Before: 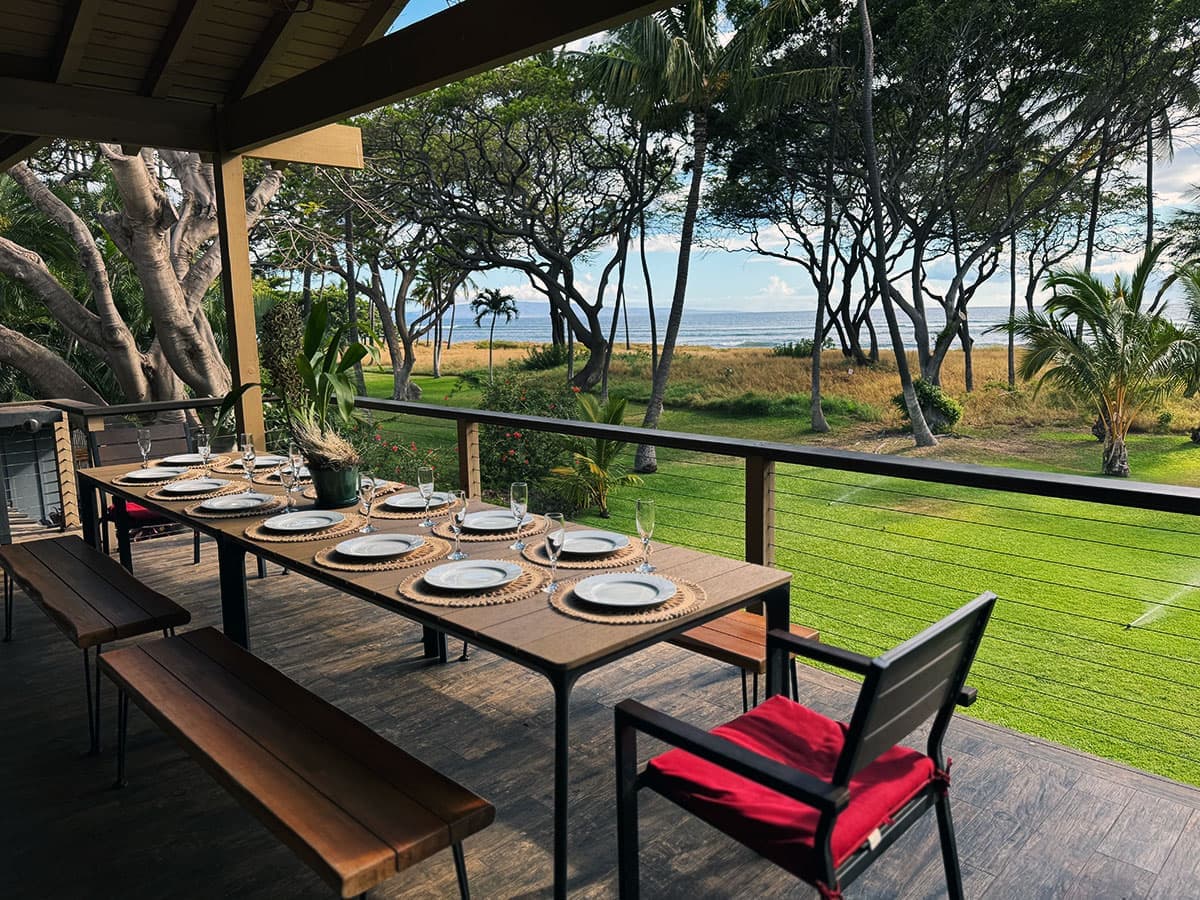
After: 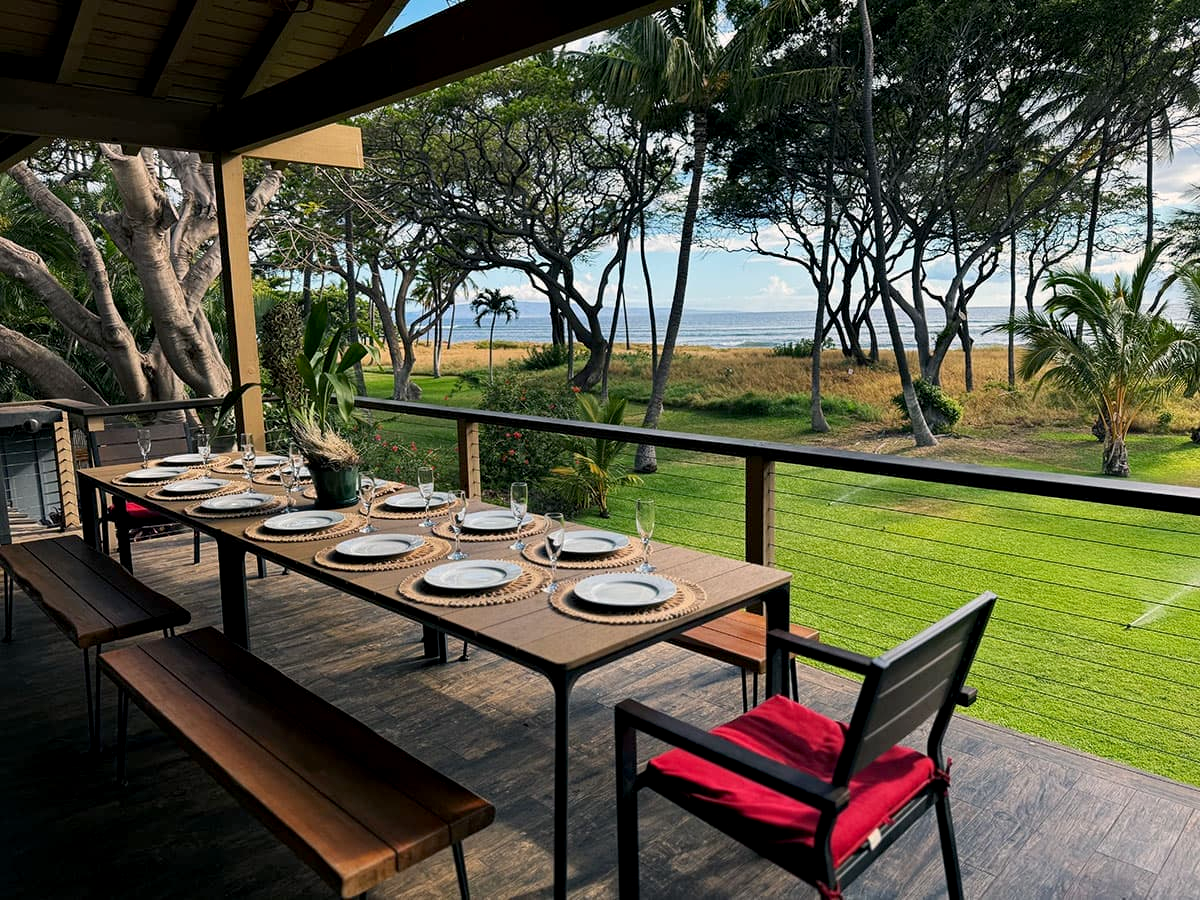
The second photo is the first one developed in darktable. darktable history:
exposure: black level correction 0.005, exposure 0.015 EV, compensate highlight preservation false
